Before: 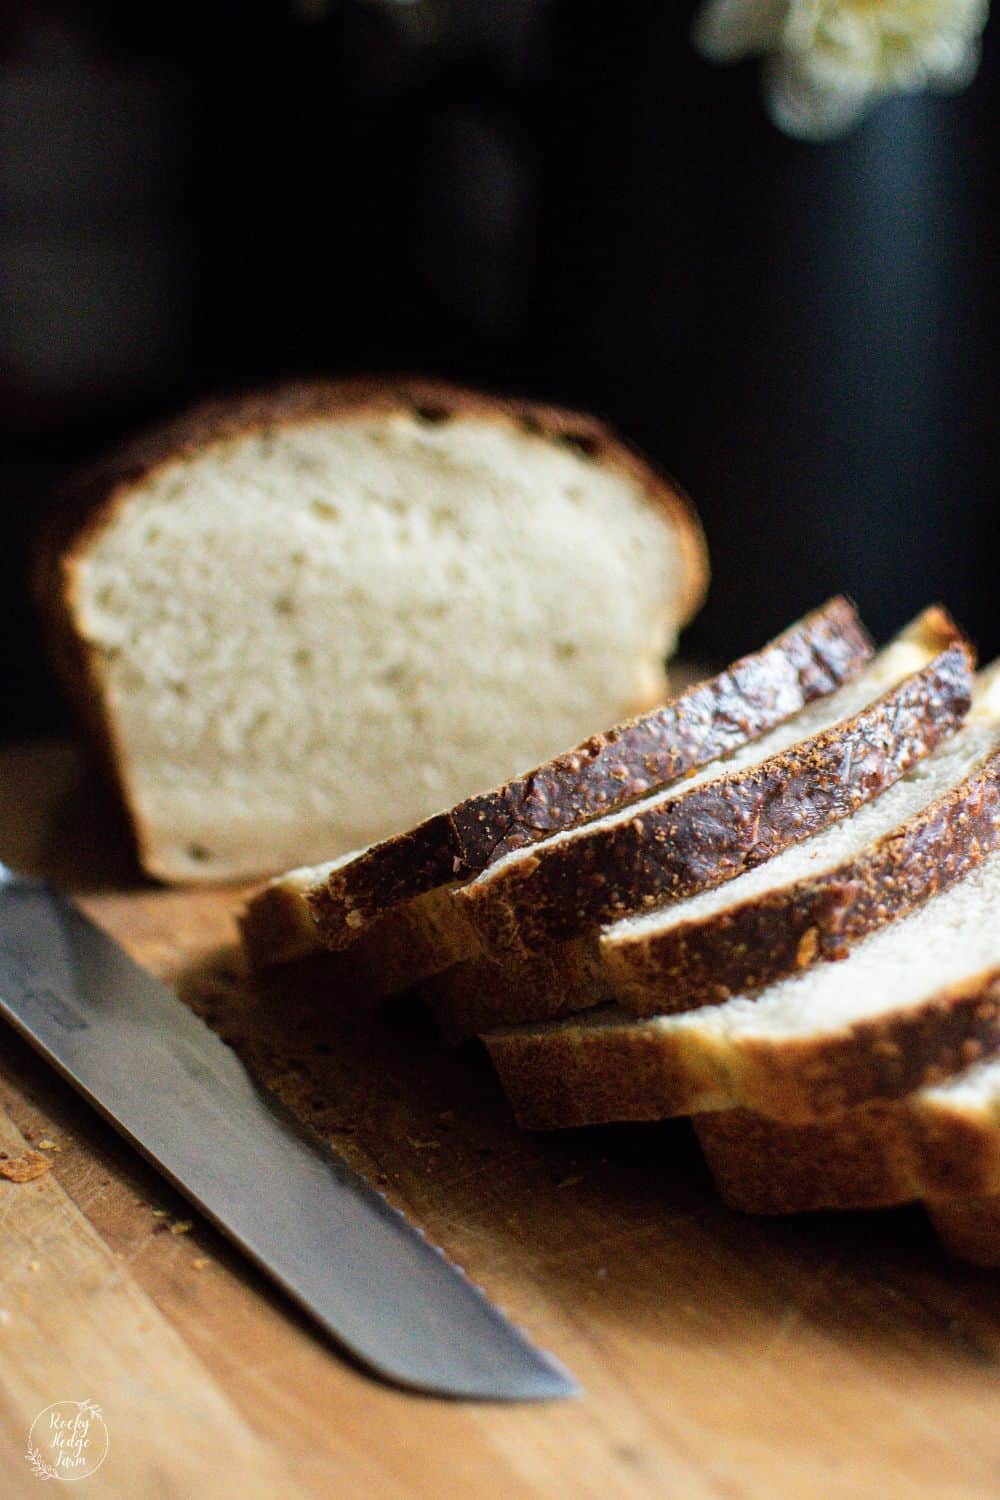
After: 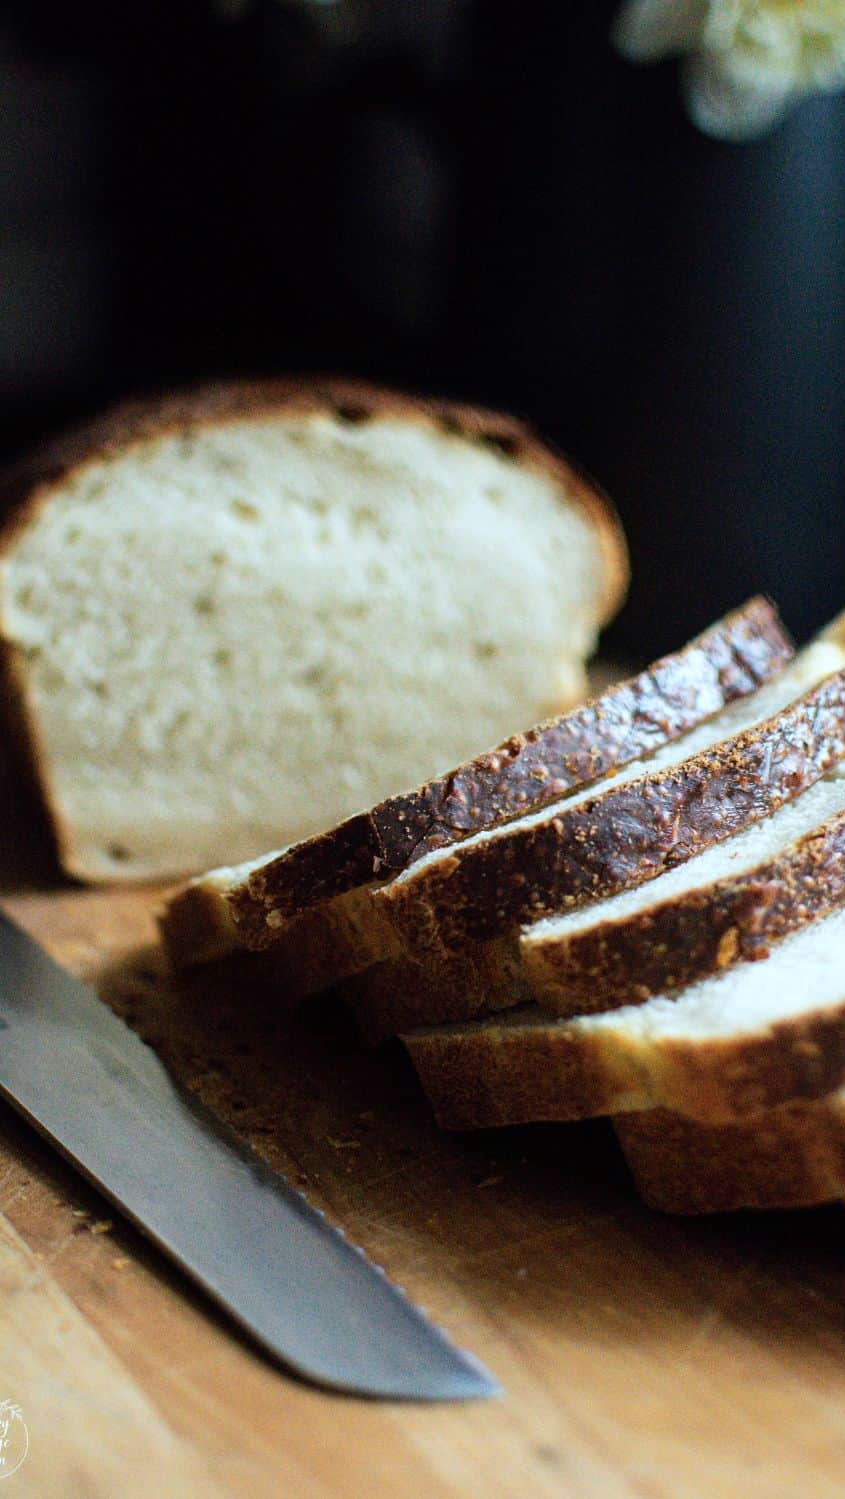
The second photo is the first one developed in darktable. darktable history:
crop: left 8.001%, right 7.436%
color calibration: illuminant Planckian (black body), adaptation linear Bradford (ICC v4), x 0.365, y 0.367, temperature 4418.24 K
